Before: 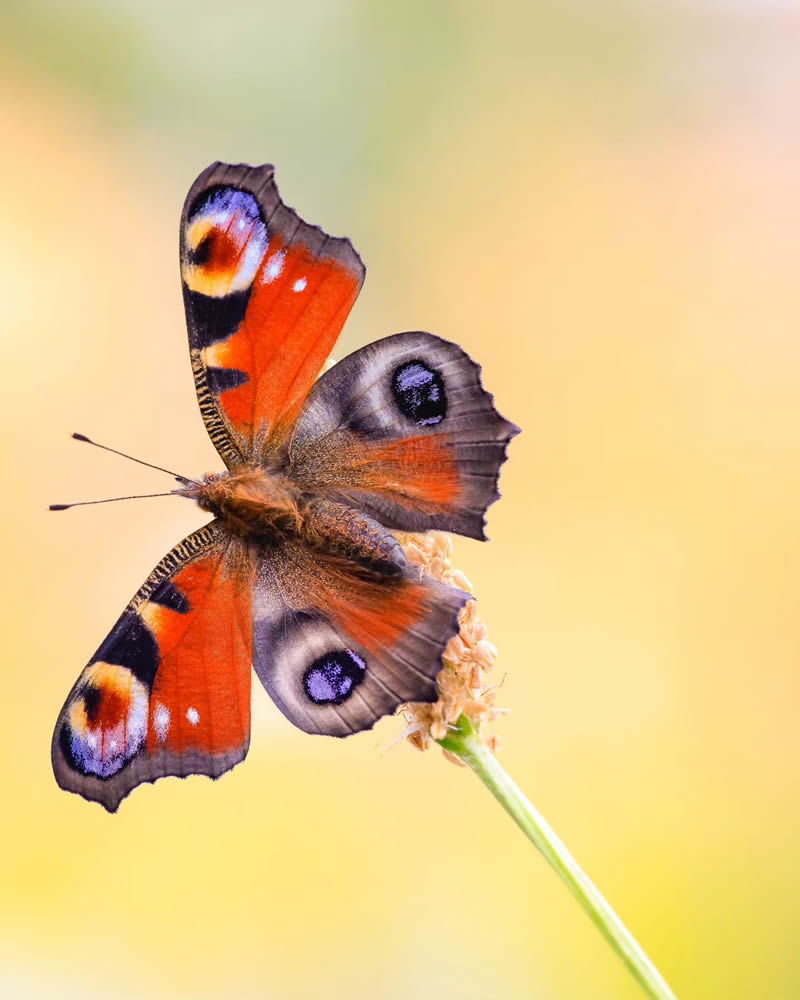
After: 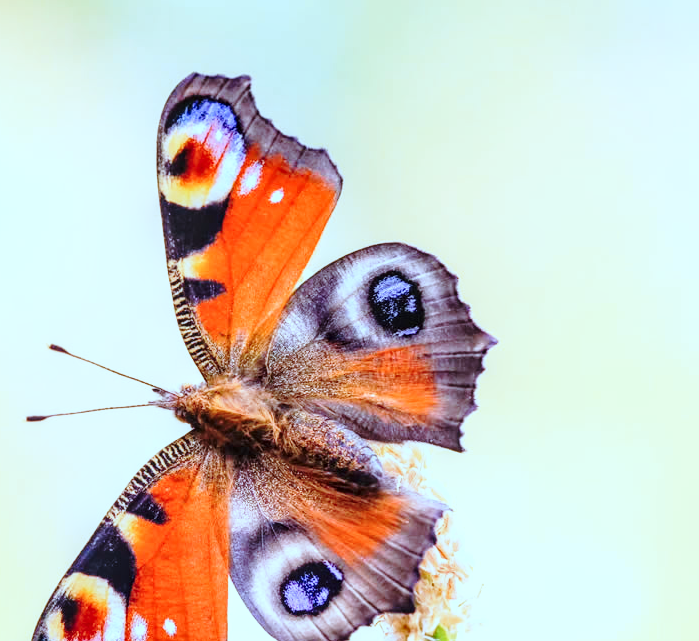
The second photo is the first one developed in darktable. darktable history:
color correction: highlights a* -9.8, highlights b* -21.38
crop: left 2.925%, top 8.949%, right 9.639%, bottom 26.871%
base curve: curves: ch0 [(0, 0) (0.028, 0.03) (0.121, 0.232) (0.46, 0.748) (0.859, 0.968) (1, 1)], preserve colors none
local contrast: on, module defaults
